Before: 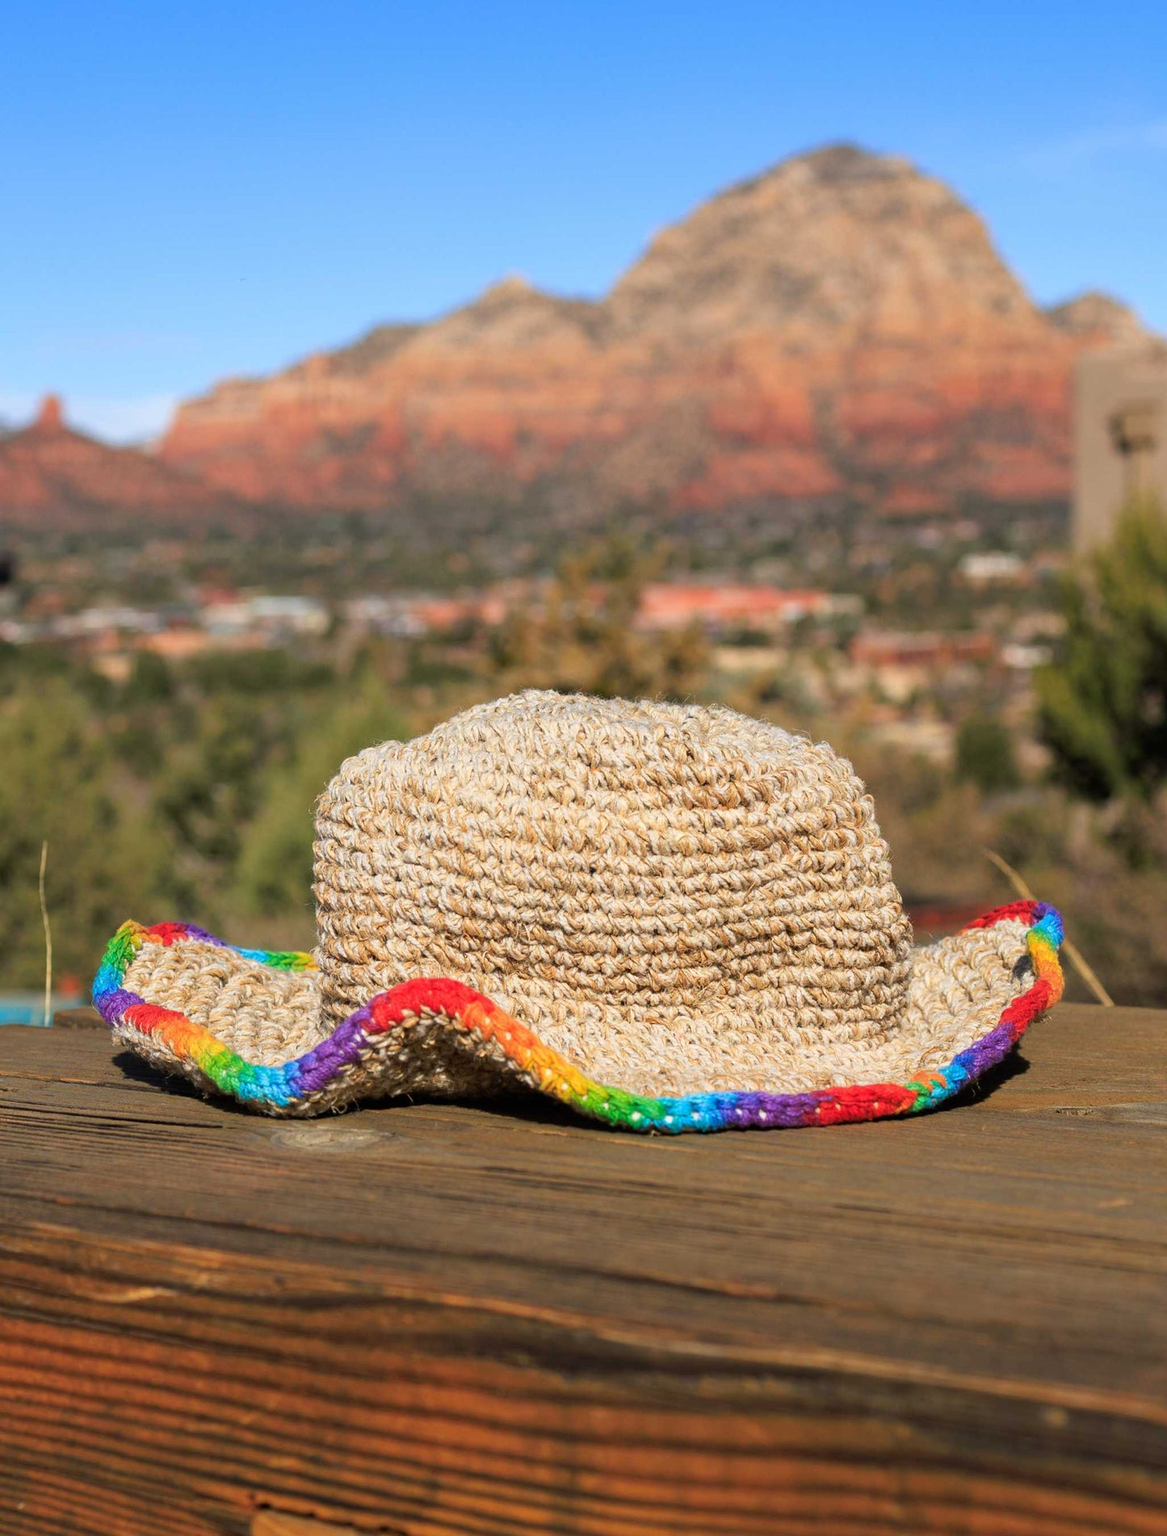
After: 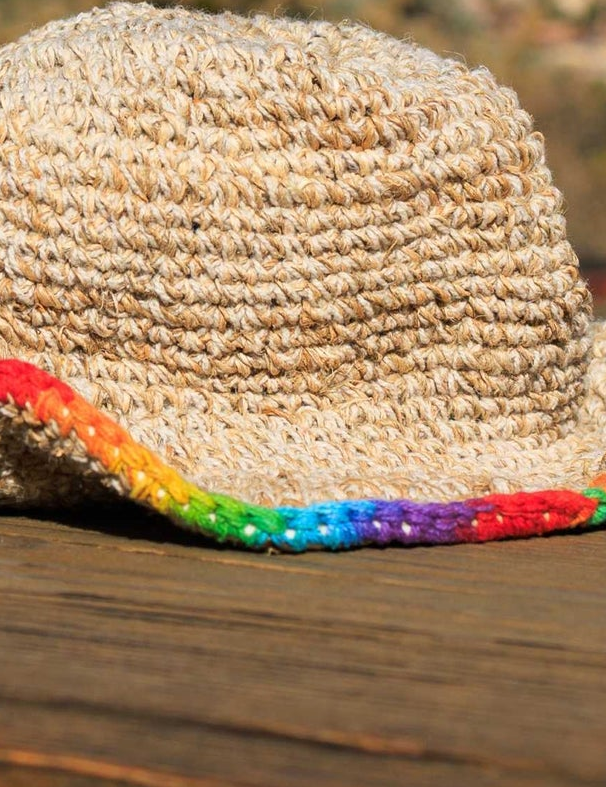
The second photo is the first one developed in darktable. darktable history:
crop: left 37.291%, top 44.846%, right 20.722%, bottom 13.764%
